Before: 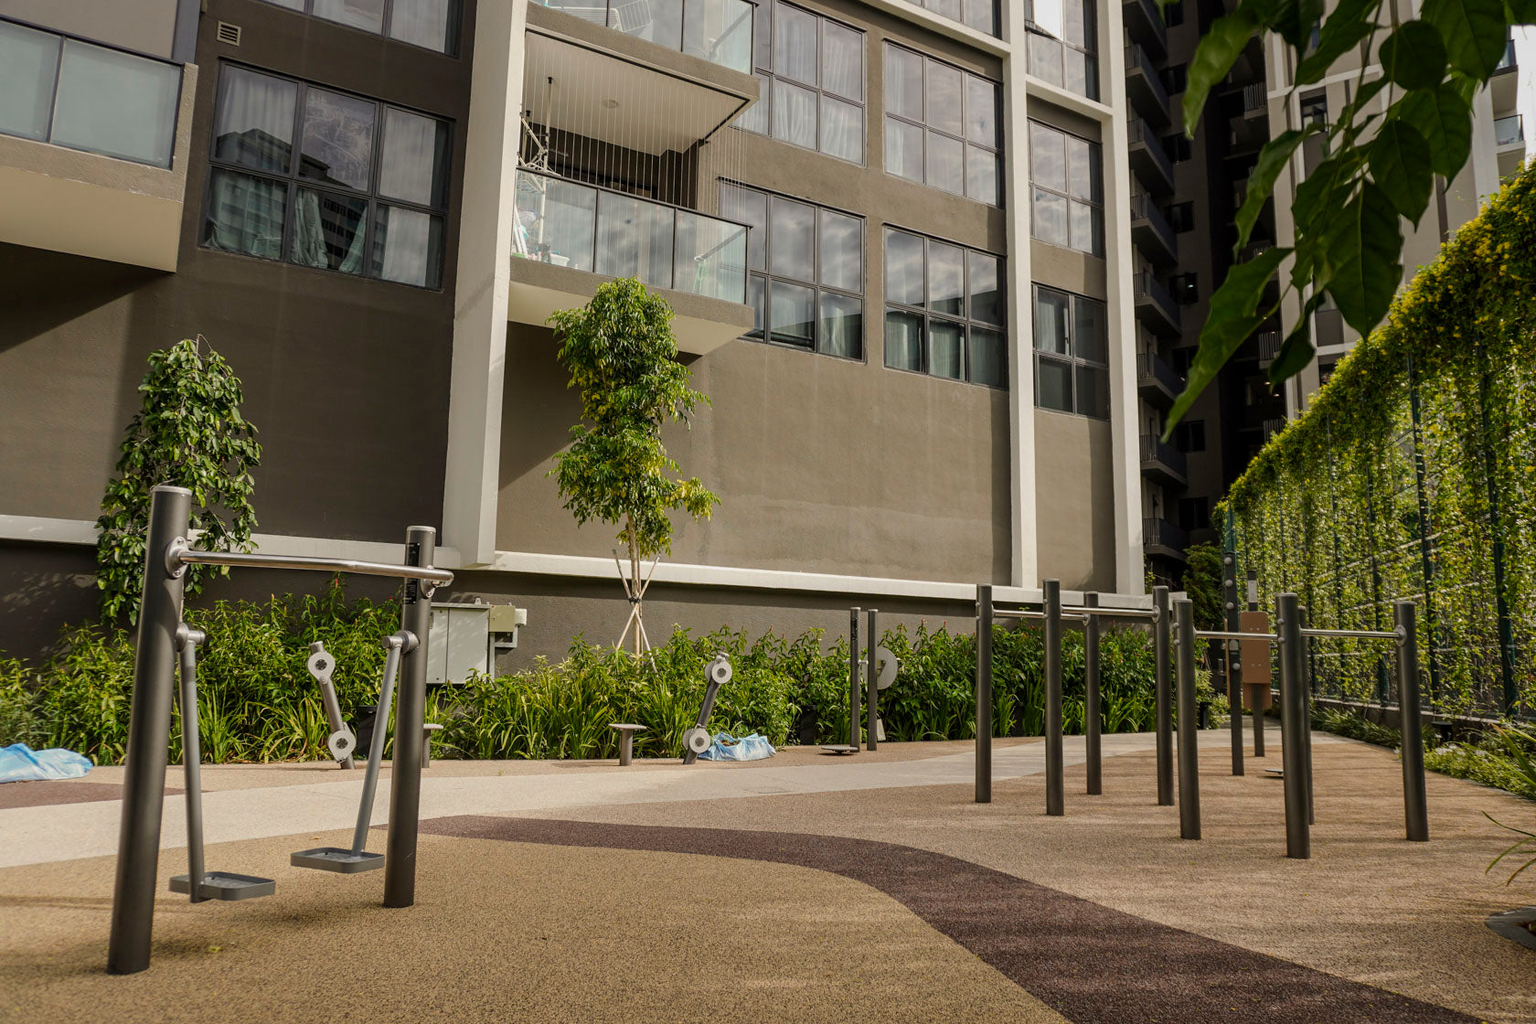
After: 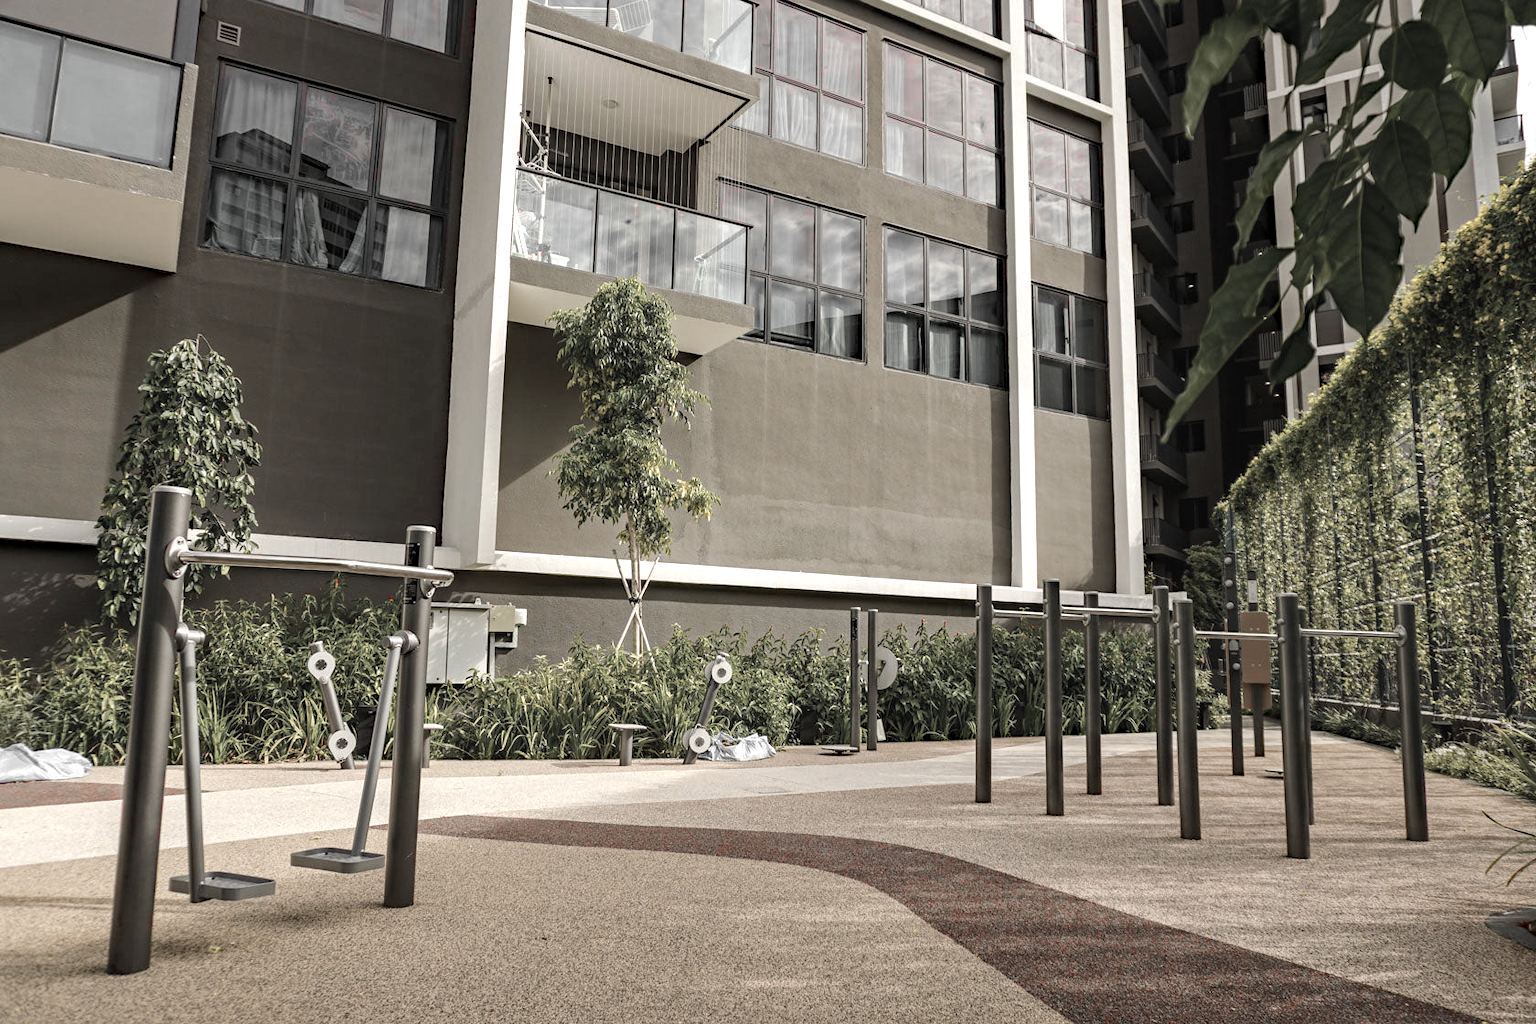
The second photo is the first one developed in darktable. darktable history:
exposure: black level correction -0.002, exposure 0.708 EV, compensate exposure bias true, compensate highlight preservation false
color zones: curves: ch1 [(0, 0.831) (0.08, 0.771) (0.157, 0.268) (0.241, 0.207) (0.562, -0.005) (0.714, -0.013) (0.876, 0.01) (1, 0.831)]
haze removal: strength 0.29, distance 0.25, compatibility mode true, adaptive false
